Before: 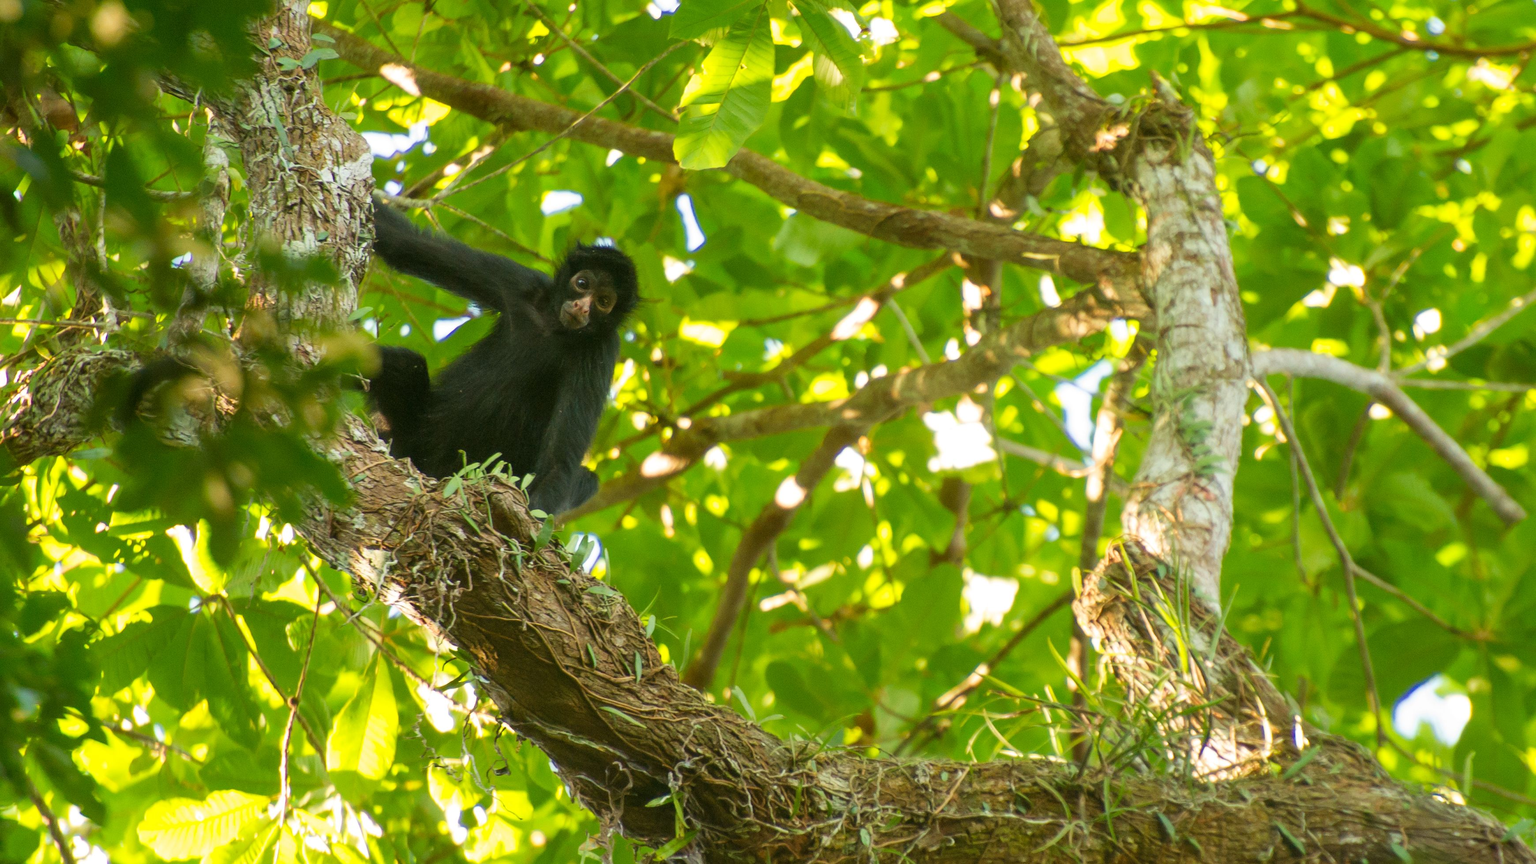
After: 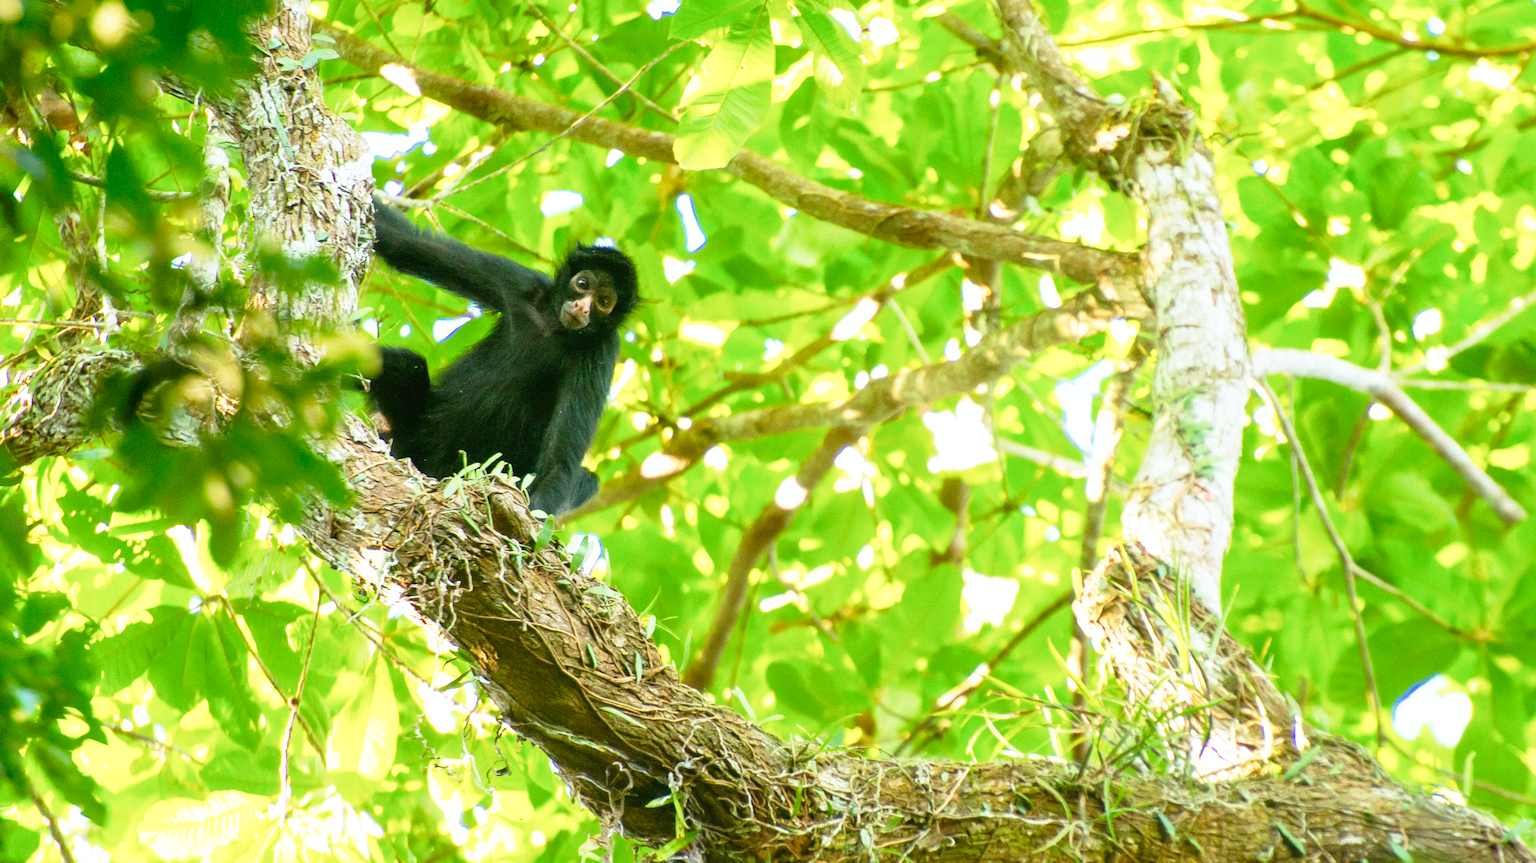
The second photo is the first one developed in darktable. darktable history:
exposure: exposure 0.075 EV, compensate highlight preservation false
base curve: curves: ch0 [(0, 0) (0.012, 0.01) (0.073, 0.168) (0.31, 0.711) (0.645, 0.957) (1, 1)], preserve colors none
color calibration: x 0.37, y 0.382, temperature 4313.76 K
crop: bottom 0.062%
